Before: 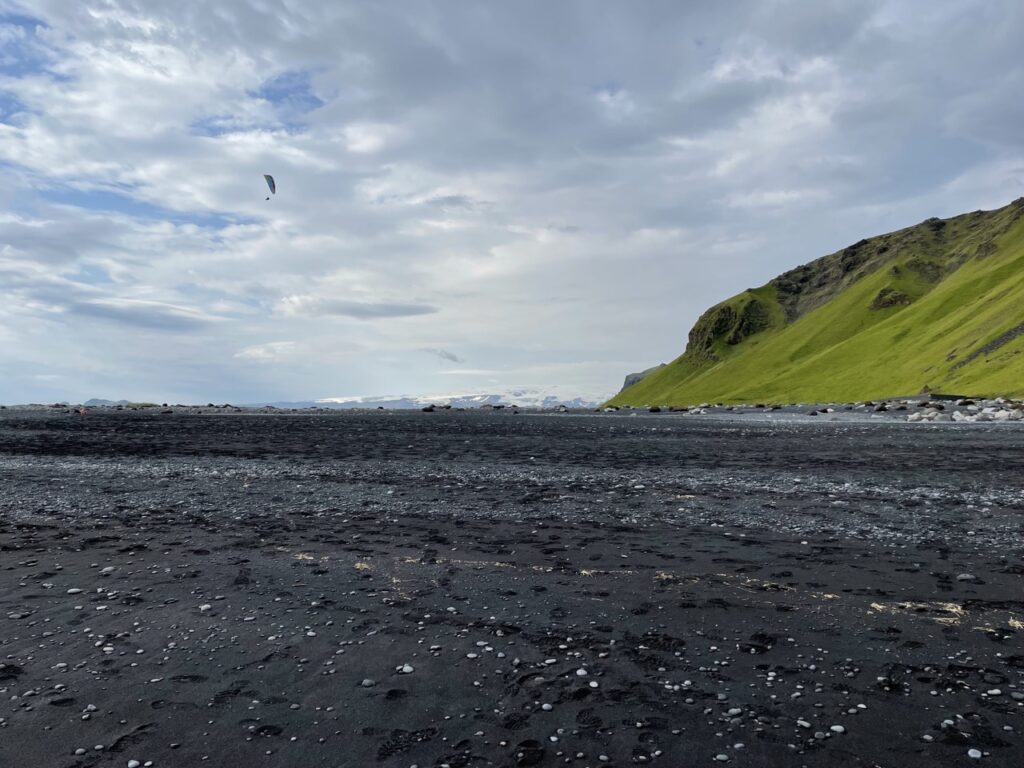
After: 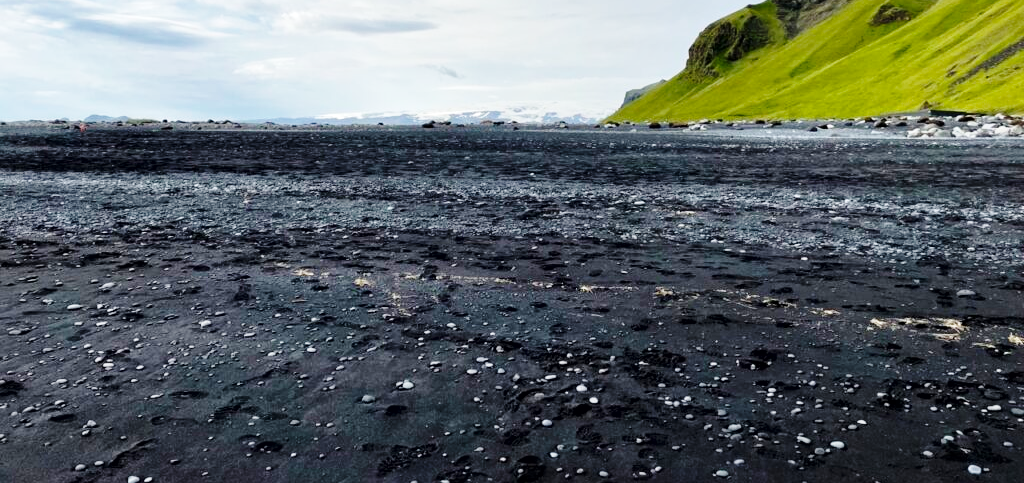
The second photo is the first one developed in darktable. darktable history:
base curve: curves: ch0 [(0, 0) (0.028, 0.03) (0.121, 0.232) (0.46, 0.748) (0.859, 0.968) (1, 1)], preserve colors none
local contrast: mode bilateral grid, contrast 19, coarseness 50, detail 150%, midtone range 0.2
crop and rotate: top 37.007%
